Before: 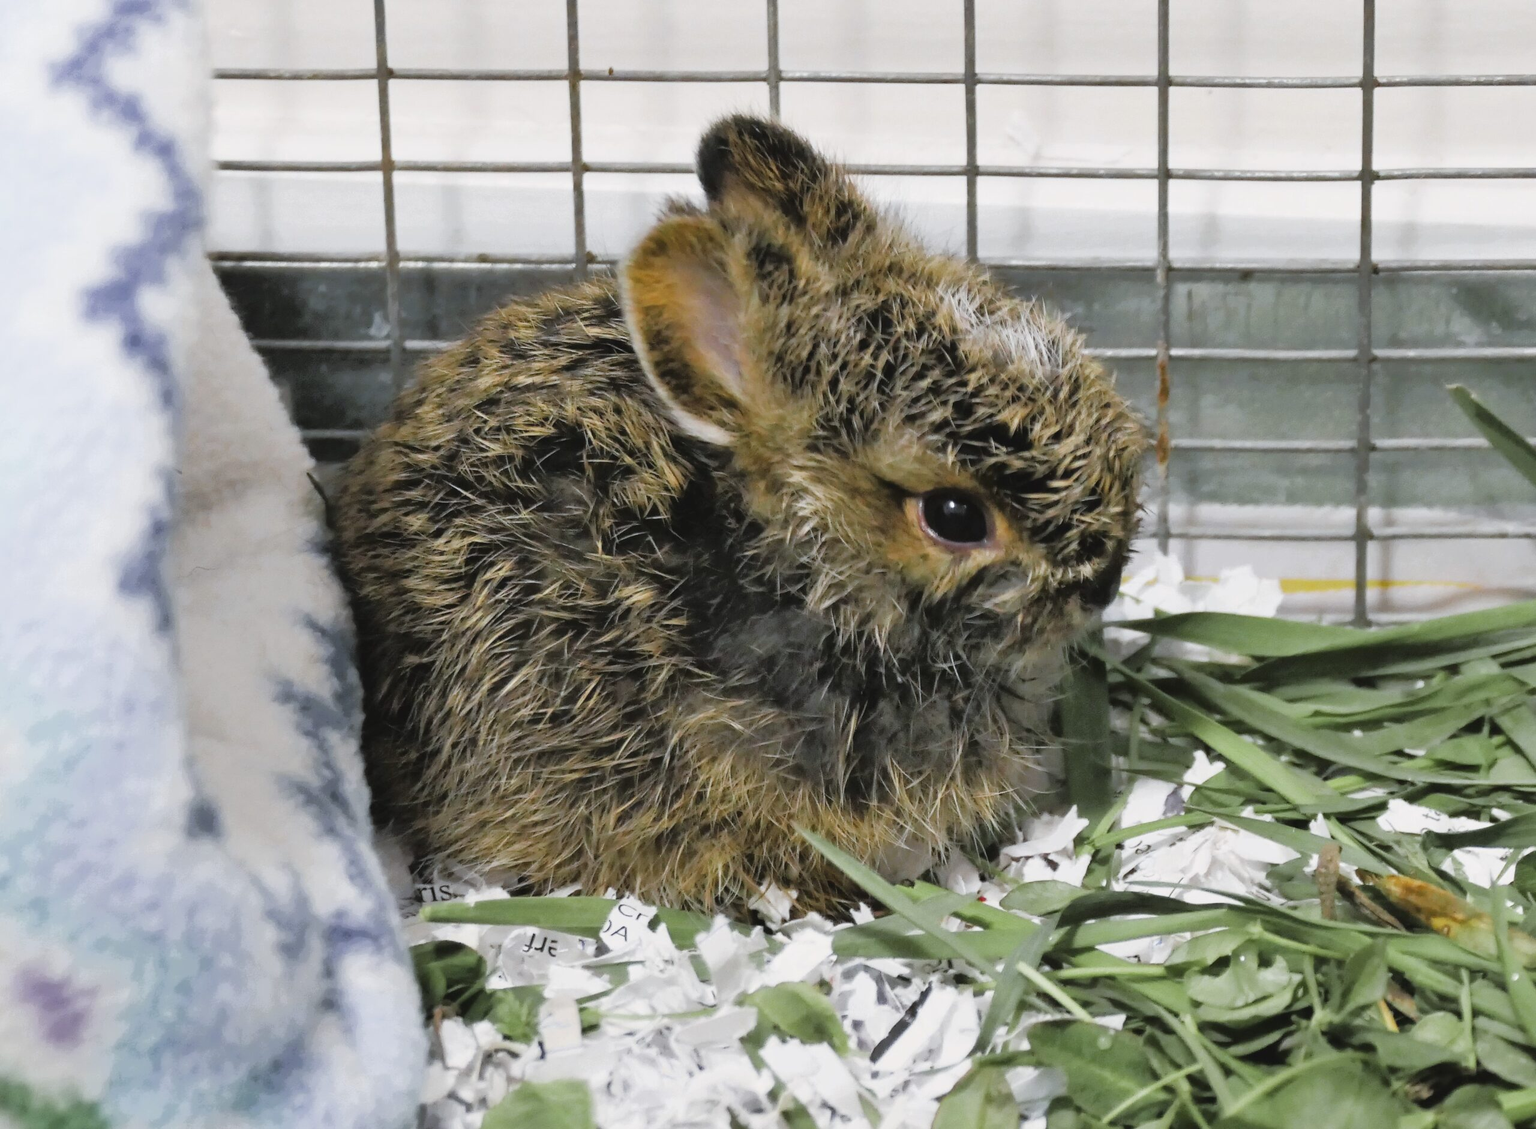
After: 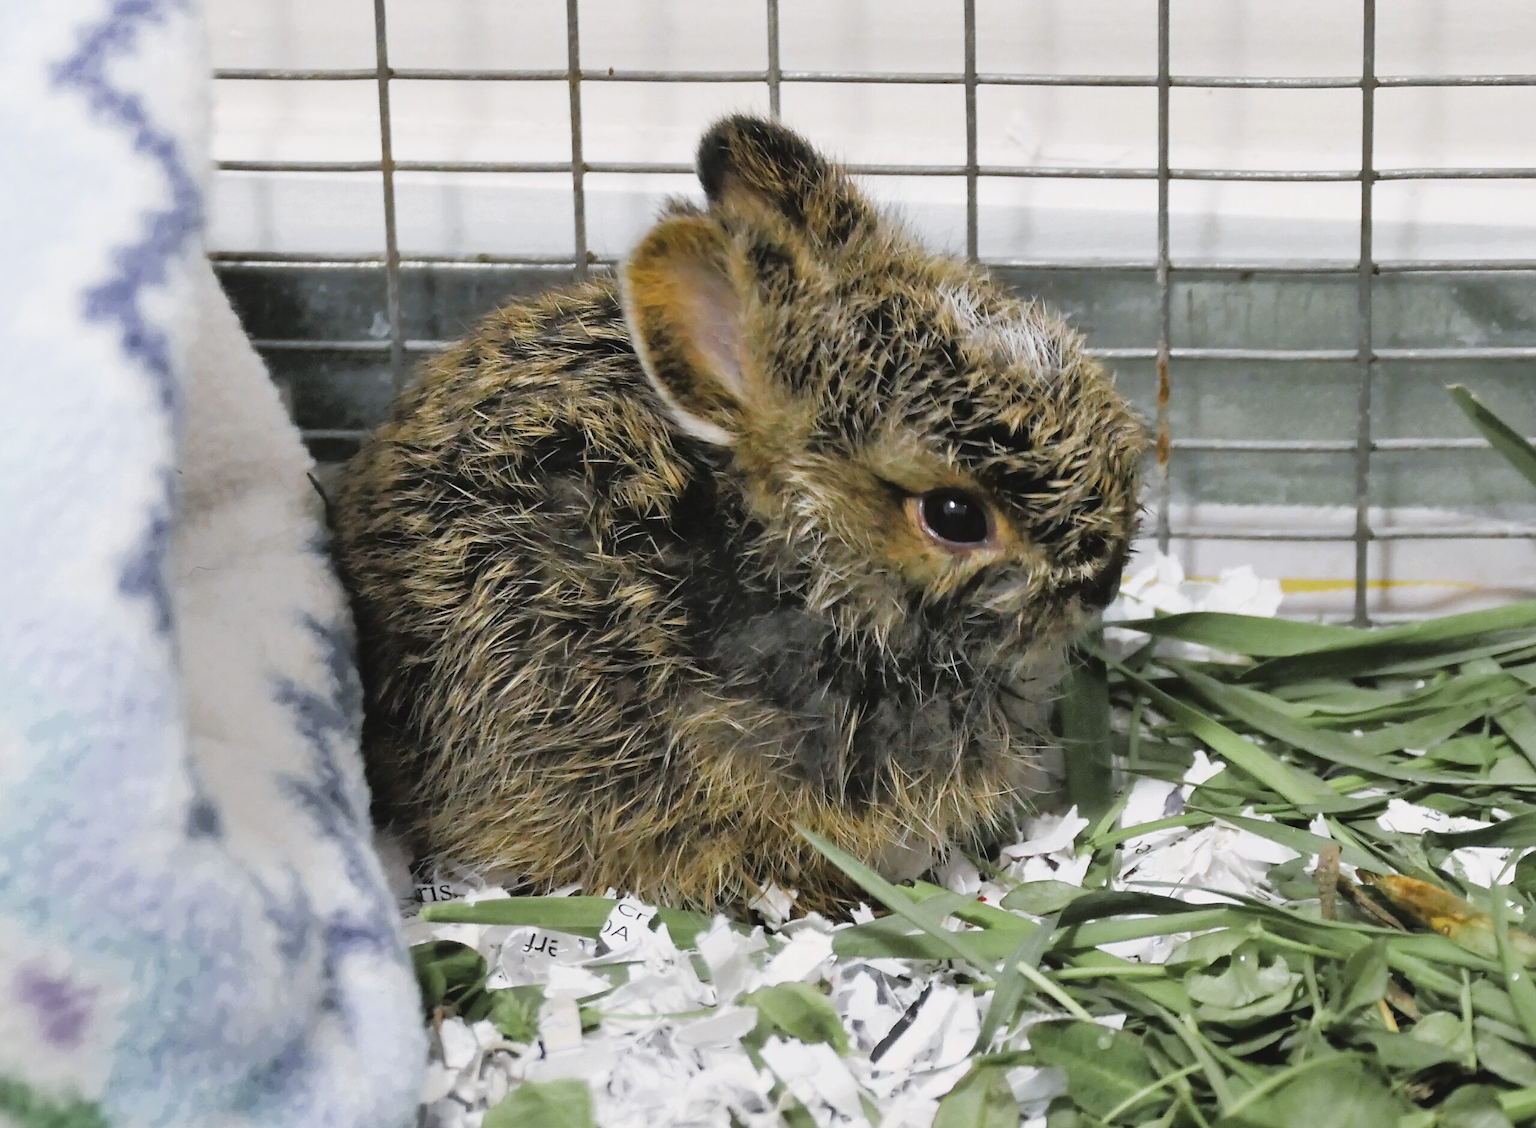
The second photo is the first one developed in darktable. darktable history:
sharpen: radius 1.889, amount 0.39, threshold 1.74
